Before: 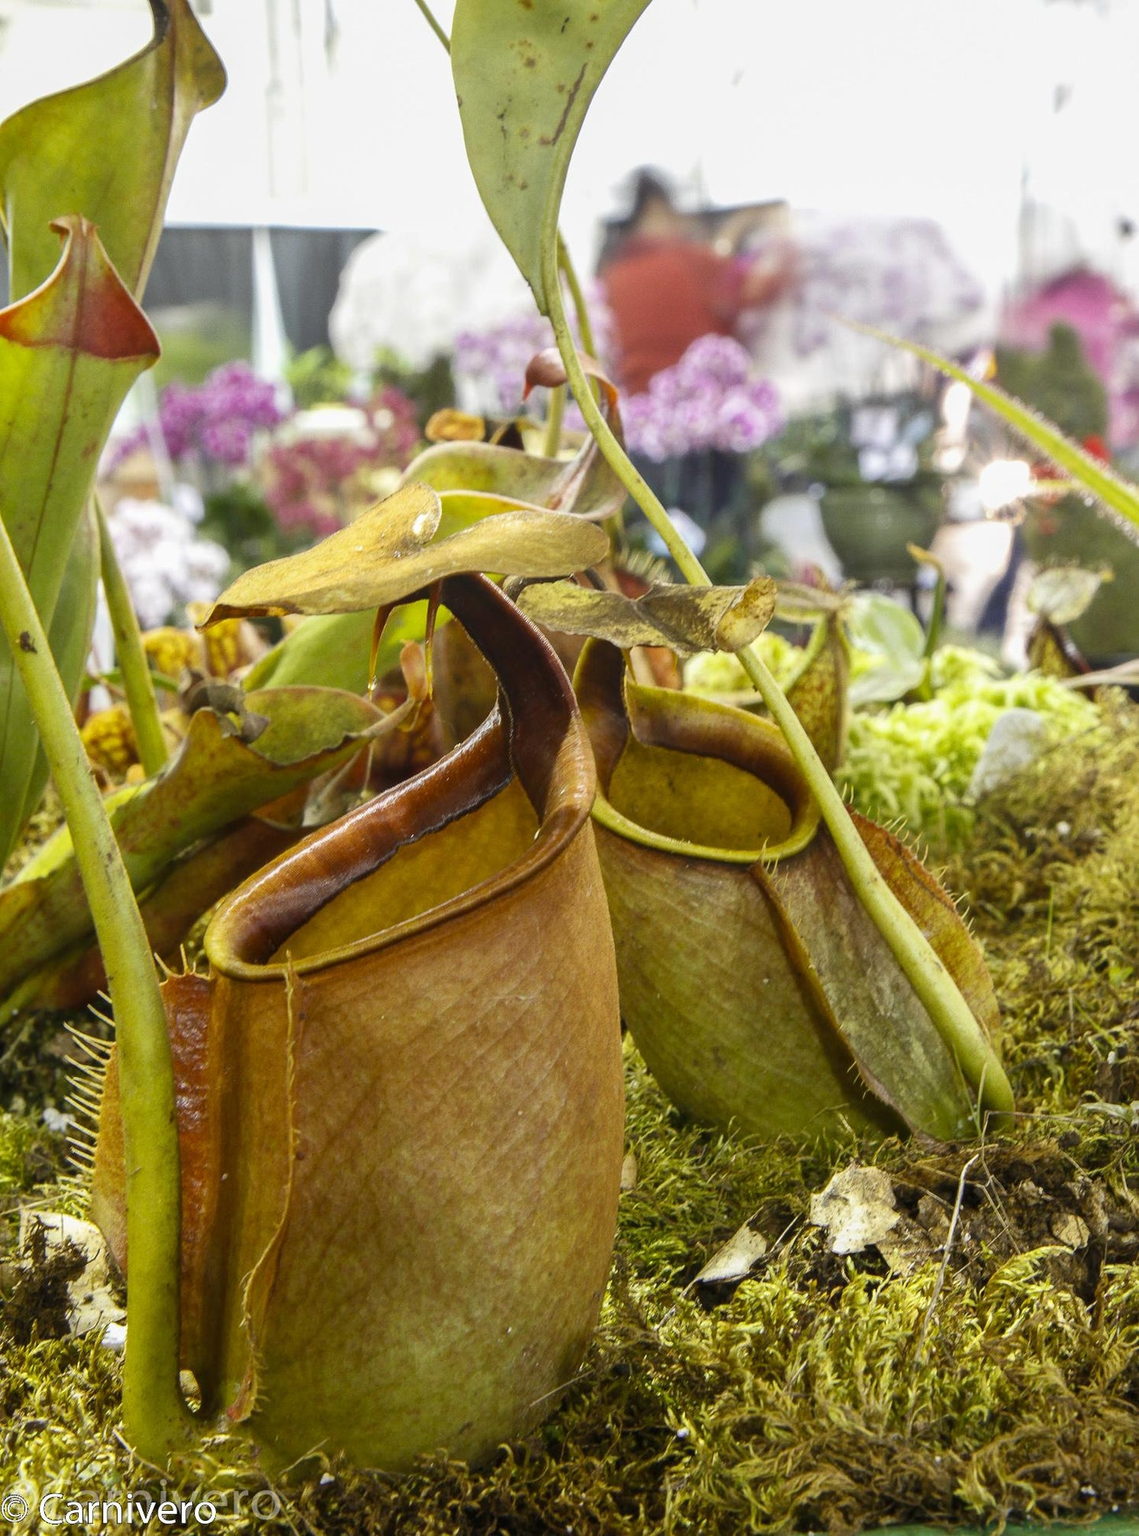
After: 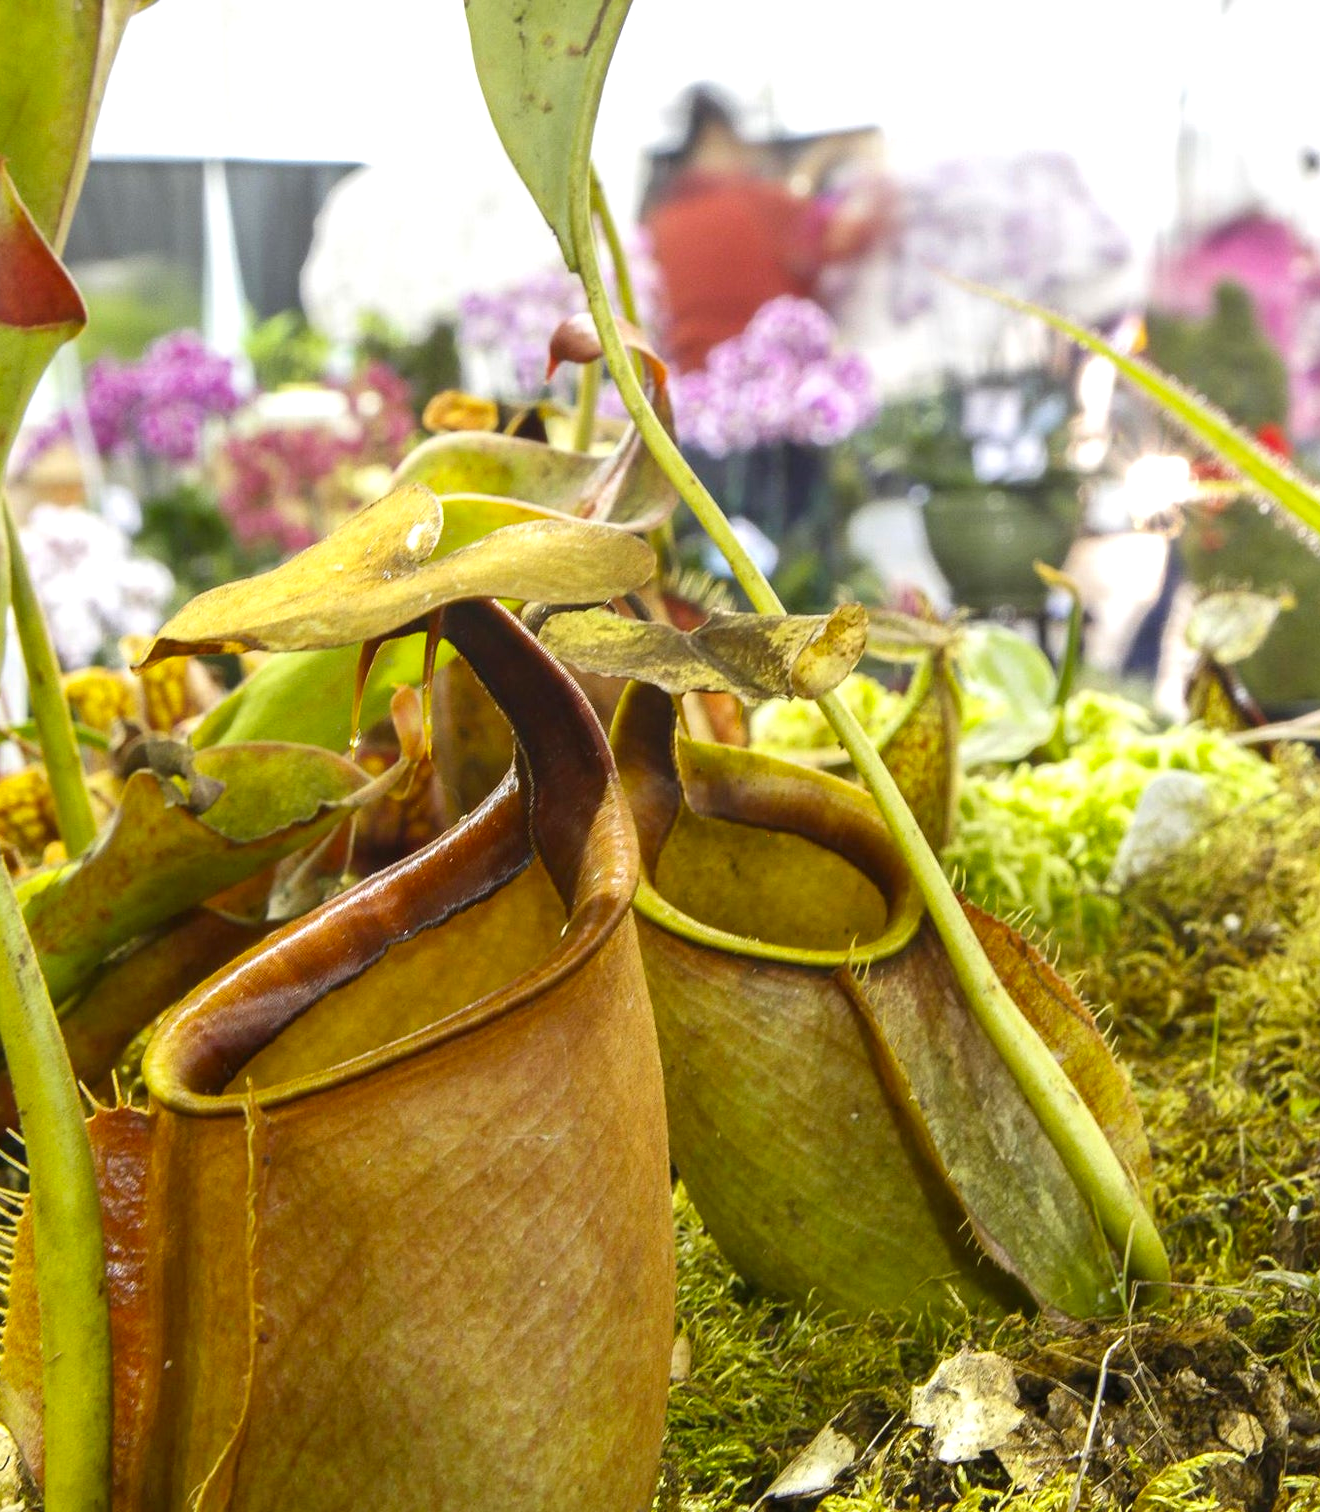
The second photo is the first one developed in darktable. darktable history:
crop: left 8.155%, top 6.611%, bottom 15.385%
contrast brightness saturation: contrast 0.04, saturation 0.16
exposure: black level correction 0, exposure 0.3 EV, compensate highlight preservation false
